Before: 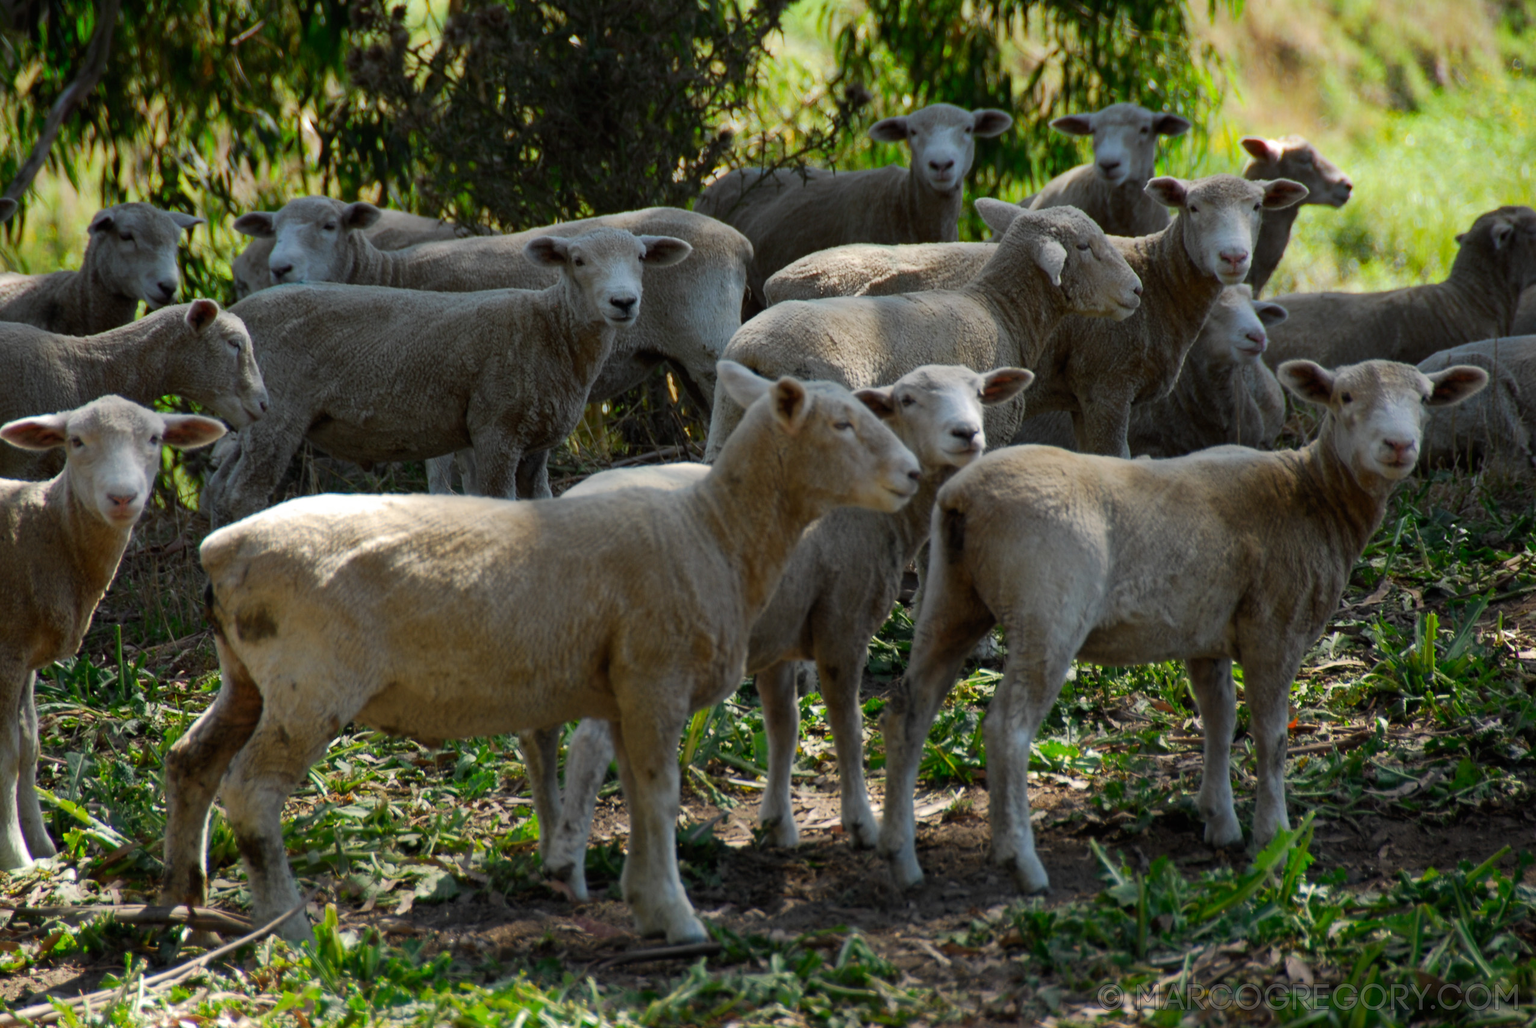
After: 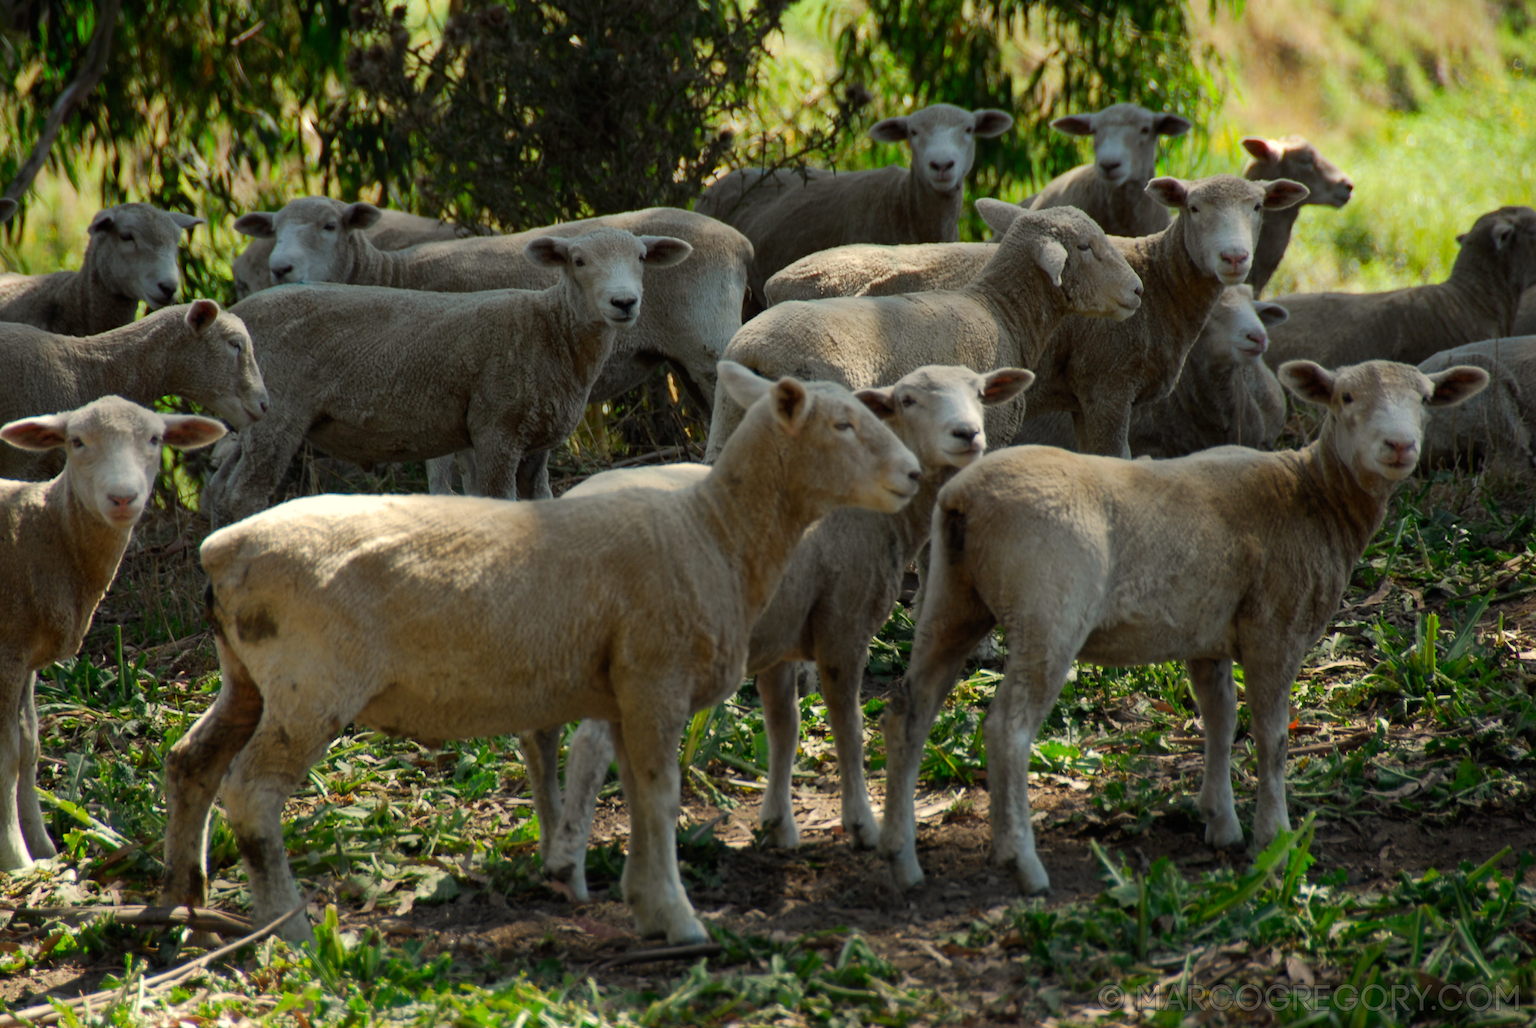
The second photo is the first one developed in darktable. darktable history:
white balance: red 1.029, blue 0.92
exposure: compensate highlight preservation false
